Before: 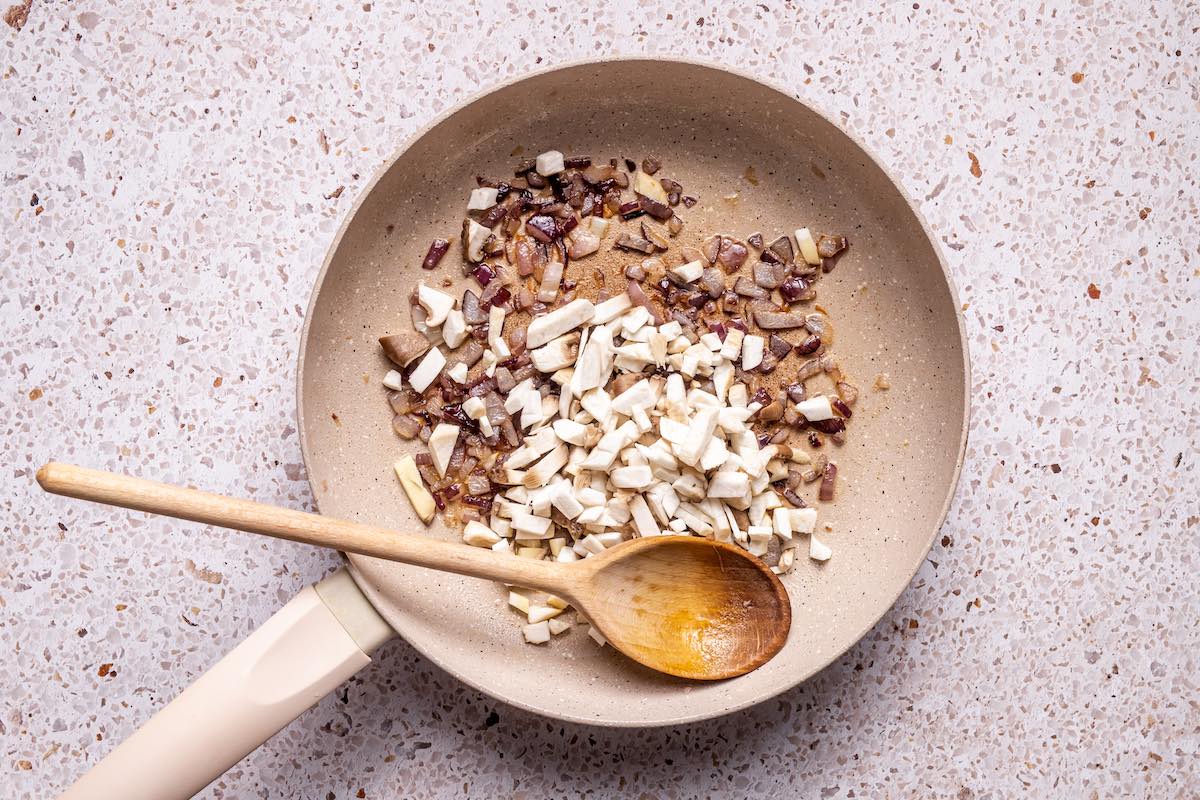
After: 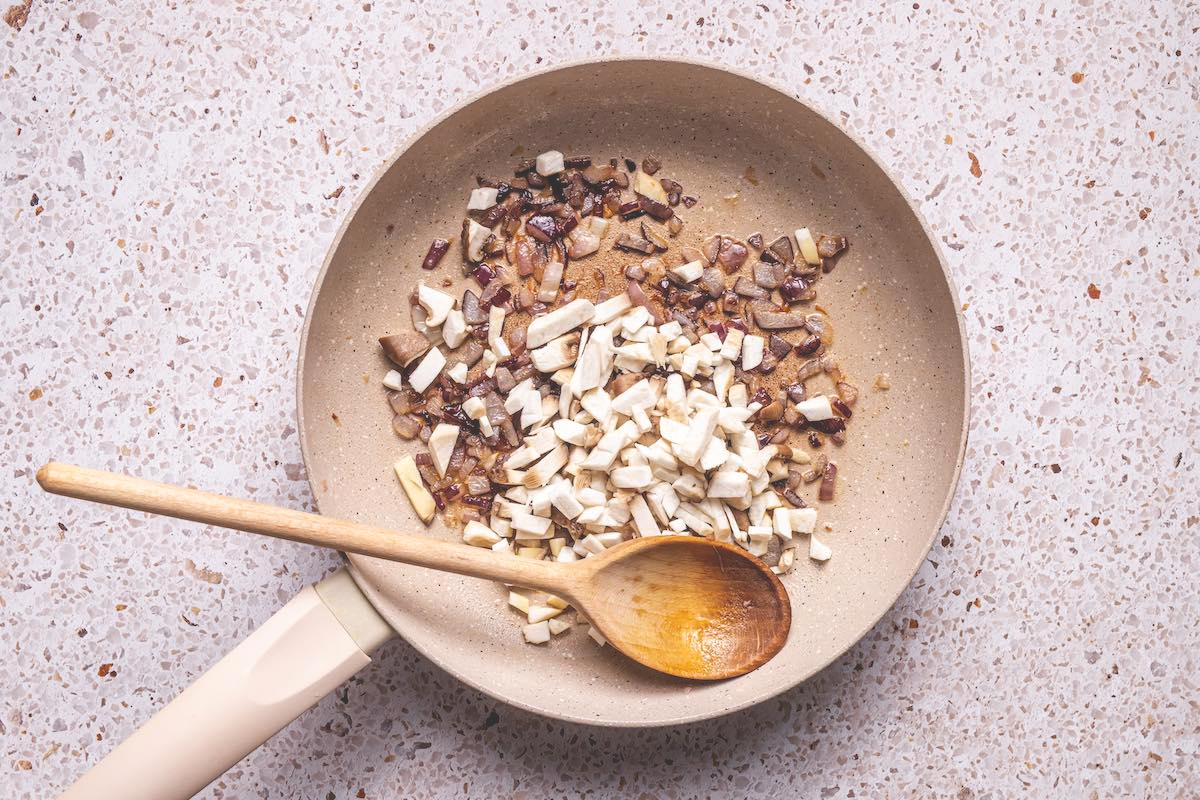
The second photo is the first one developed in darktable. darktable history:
contrast brightness saturation: contrast 0.036, saturation 0.074
exposure: black level correction -0.031, compensate highlight preservation false
